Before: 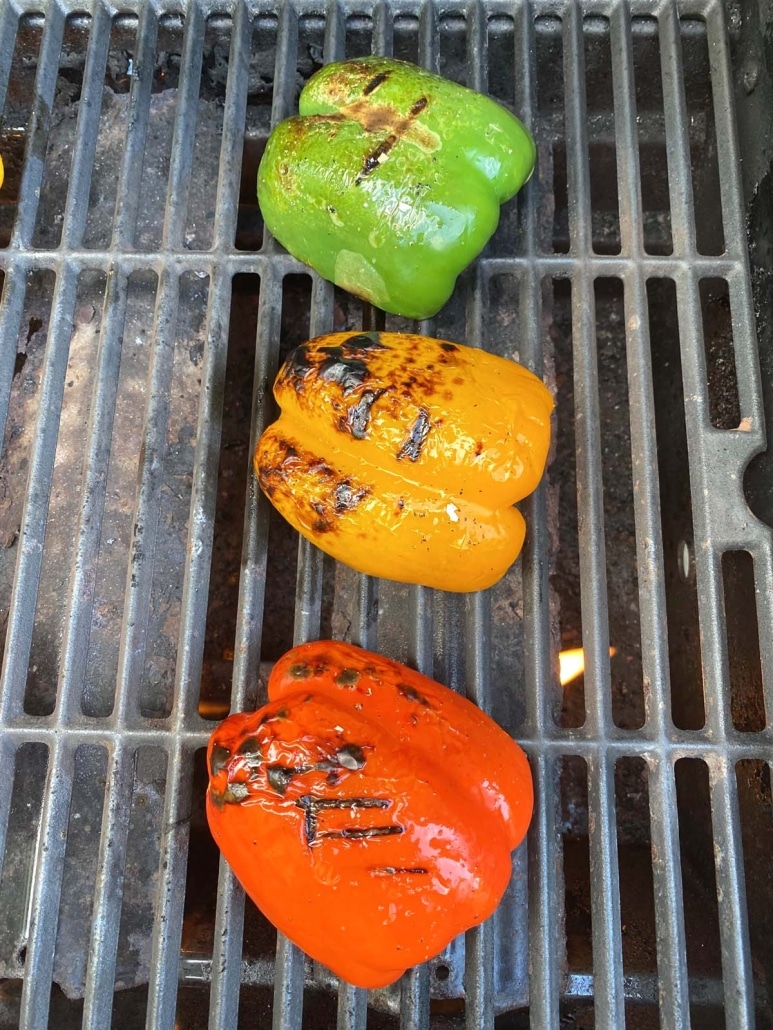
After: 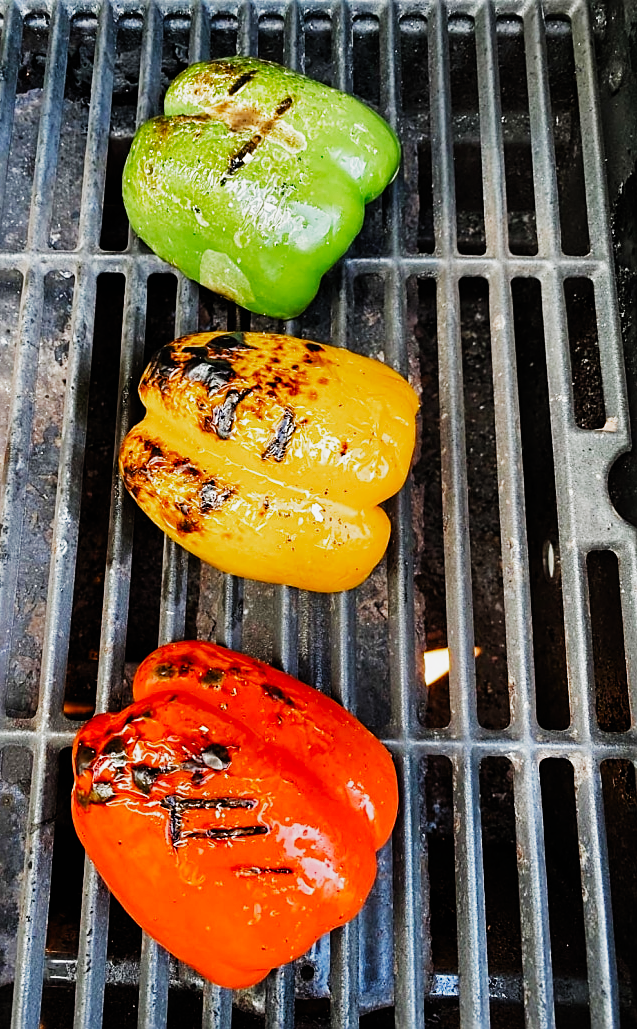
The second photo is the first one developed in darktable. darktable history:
sharpen: on, module defaults
color correction: highlights a* 0.016, highlights b* -0.262
crop: left 17.53%, bottom 0.029%
filmic rgb: black relative exposure -5.42 EV, white relative exposure 2.85 EV, dynamic range scaling -37.23%, hardness 3.98, contrast 1.62, highlights saturation mix -1.18%, preserve chrominance no, color science v5 (2021), contrast in shadows safe, contrast in highlights safe
